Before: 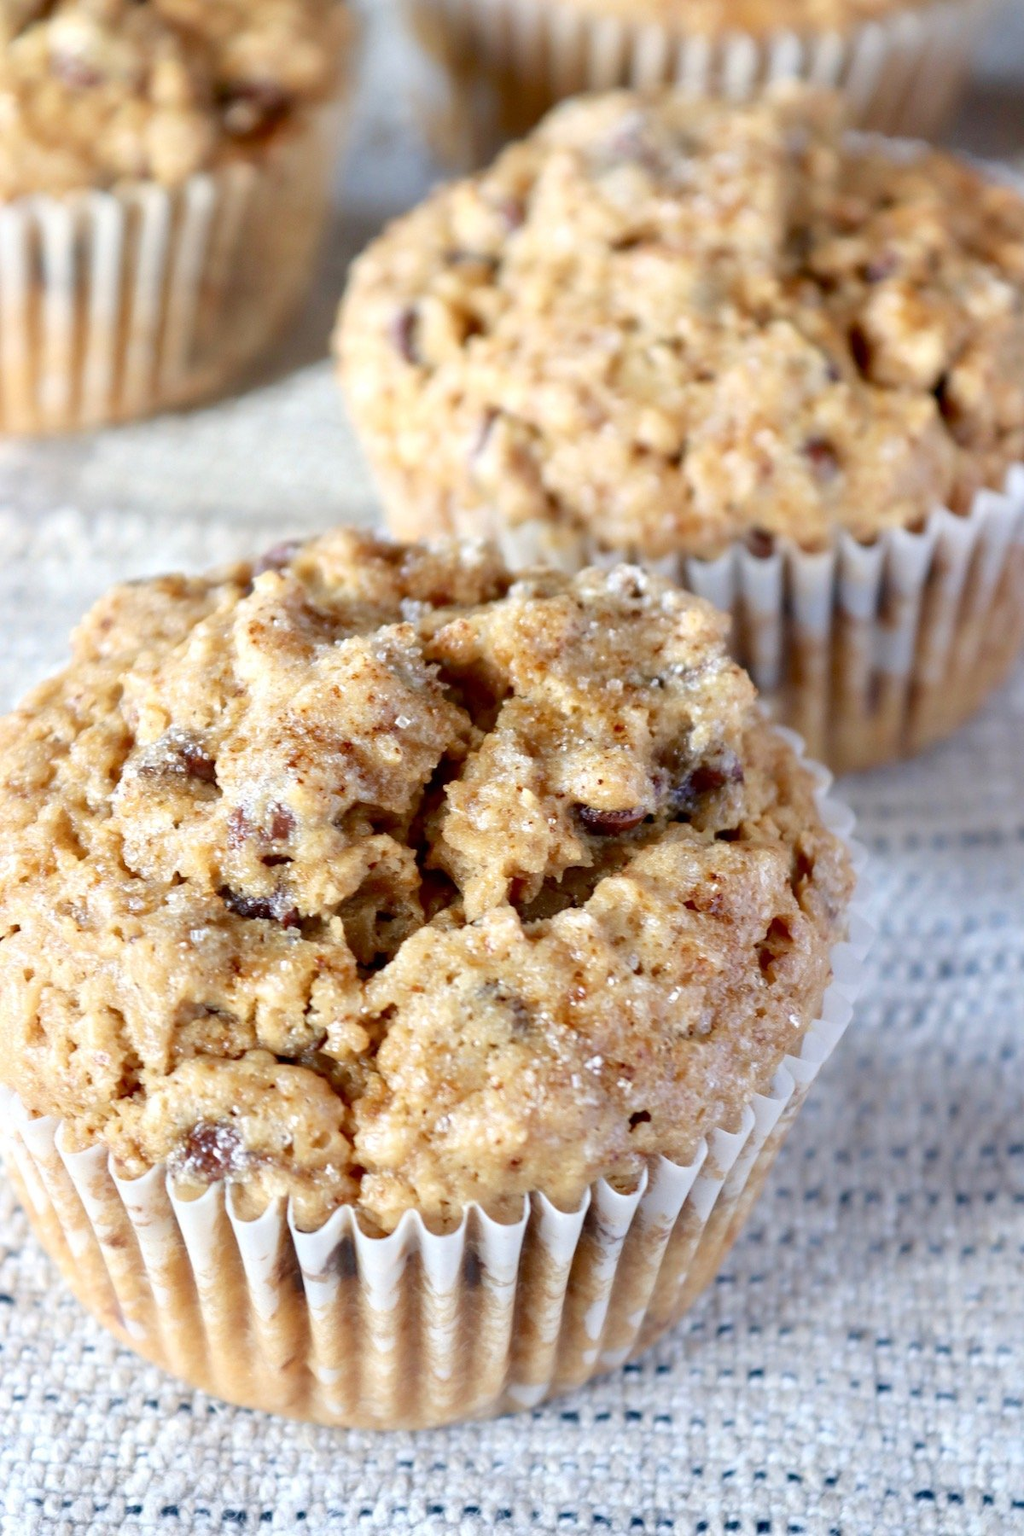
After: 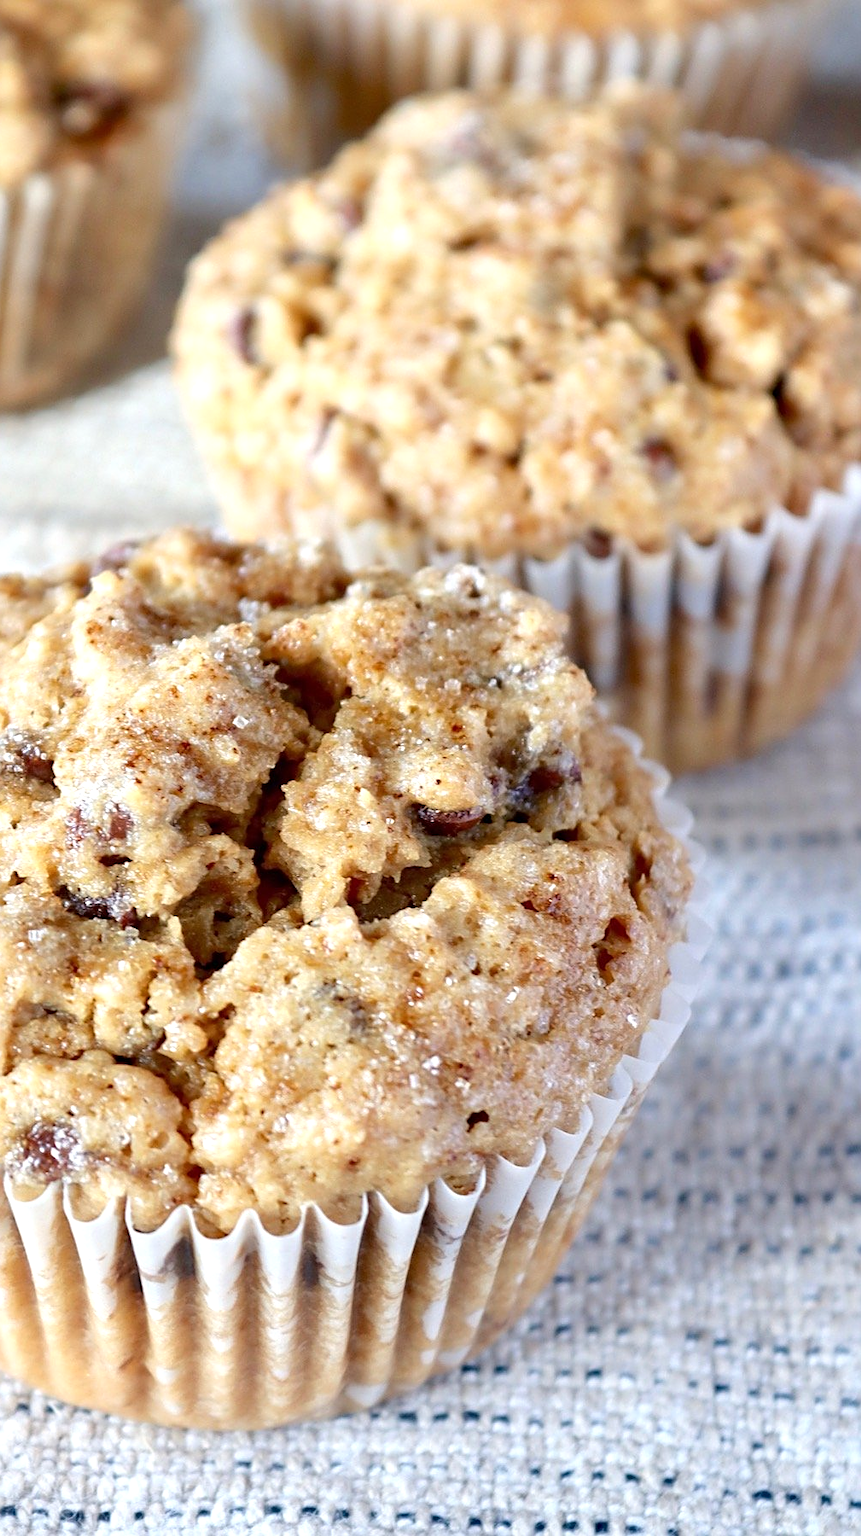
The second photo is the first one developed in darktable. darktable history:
exposure: exposure 0.201 EV, compensate highlight preservation false
sharpen: on, module defaults
crop: left 15.885%
